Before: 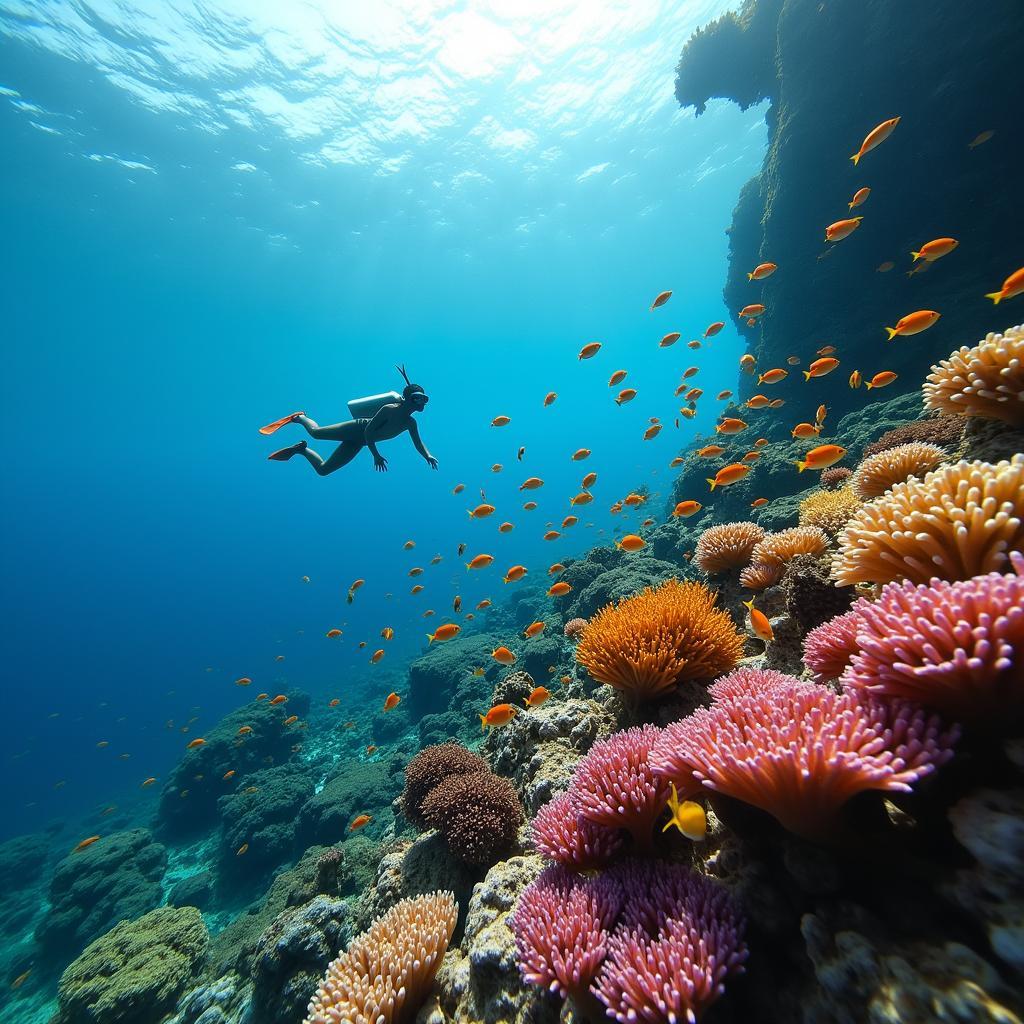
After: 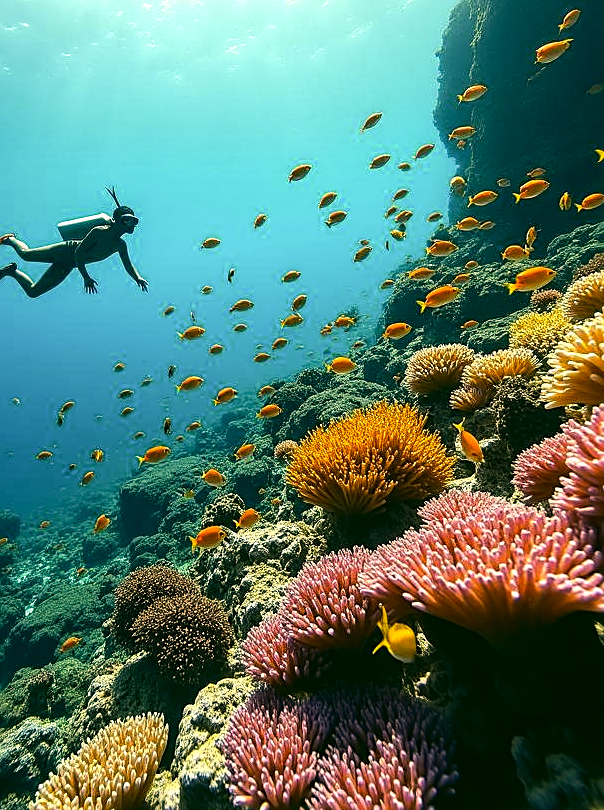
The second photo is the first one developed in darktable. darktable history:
crop and rotate: left 28.335%, top 17.414%, right 12.67%, bottom 3.47%
sharpen: amount 0.497
exposure: compensate exposure bias true, compensate highlight preservation false
color correction: highlights a* 5.31, highlights b* 24.46, shadows a* -15.99, shadows b* 3.81
tone equalizer: -8 EV -0.729 EV, -7 EV -0.718 EV, -6 EV -0.619 EV, -5 EV -0.4 EV, -3 EV 0.393 EV, -2 EV 0.6 EV, -1 EV 0.691 EV, +0 EV 0.74 EV, edges refinement/feathering 500, mask exposure compensation -1.57 EV, preserve details no
local contrast: on, module defaults
